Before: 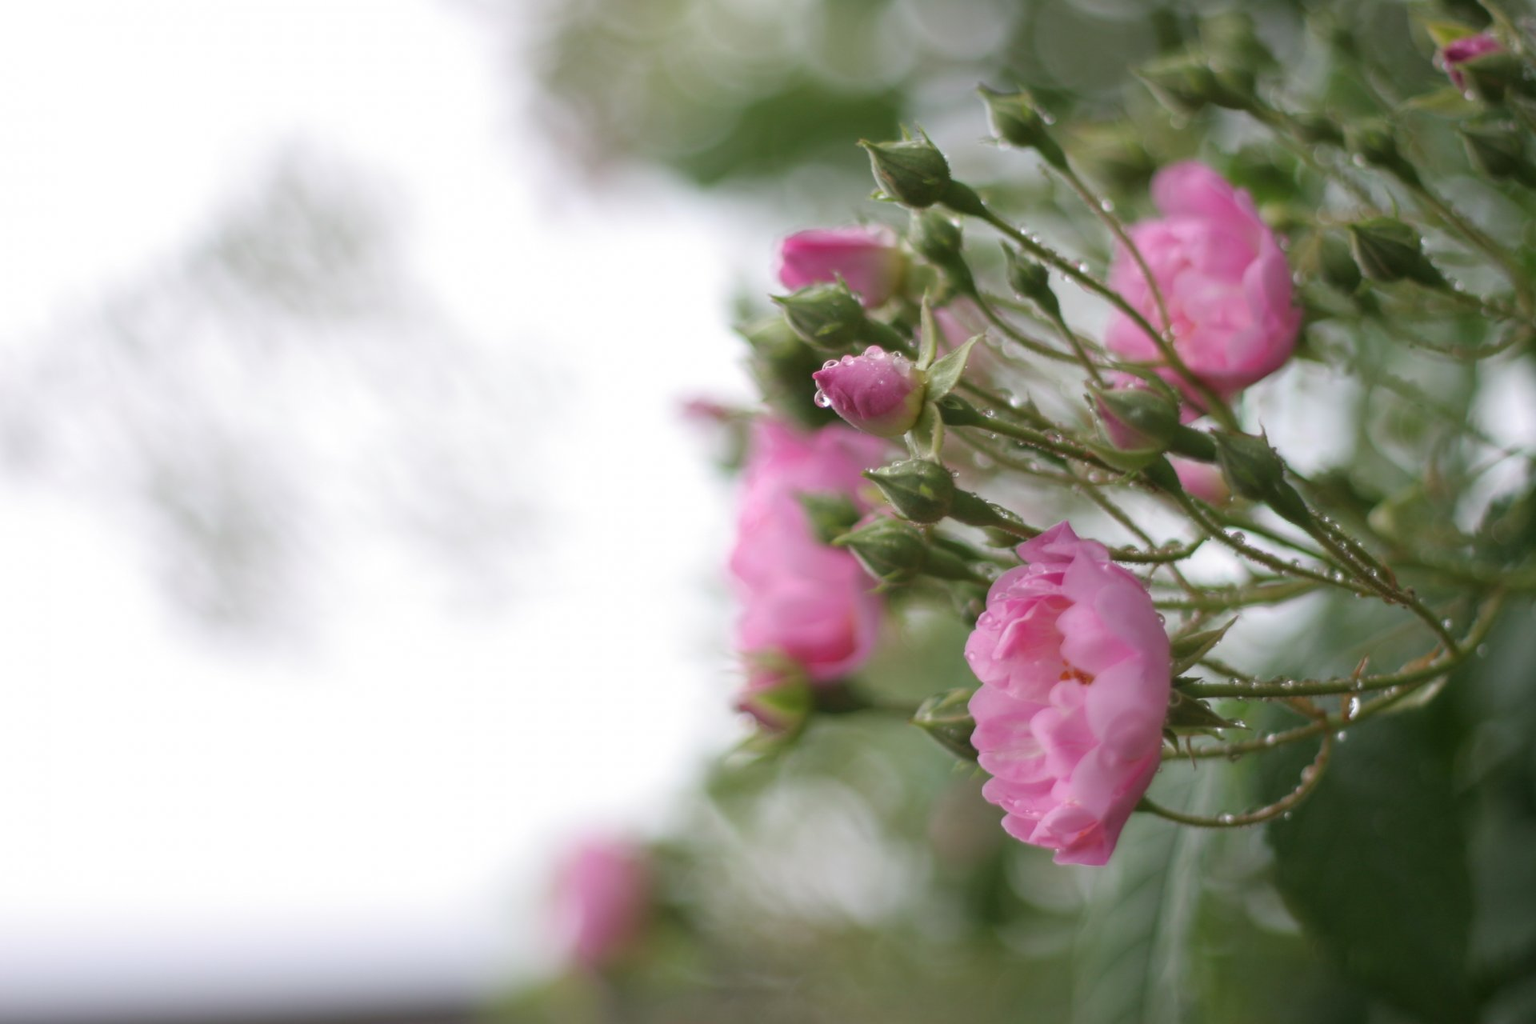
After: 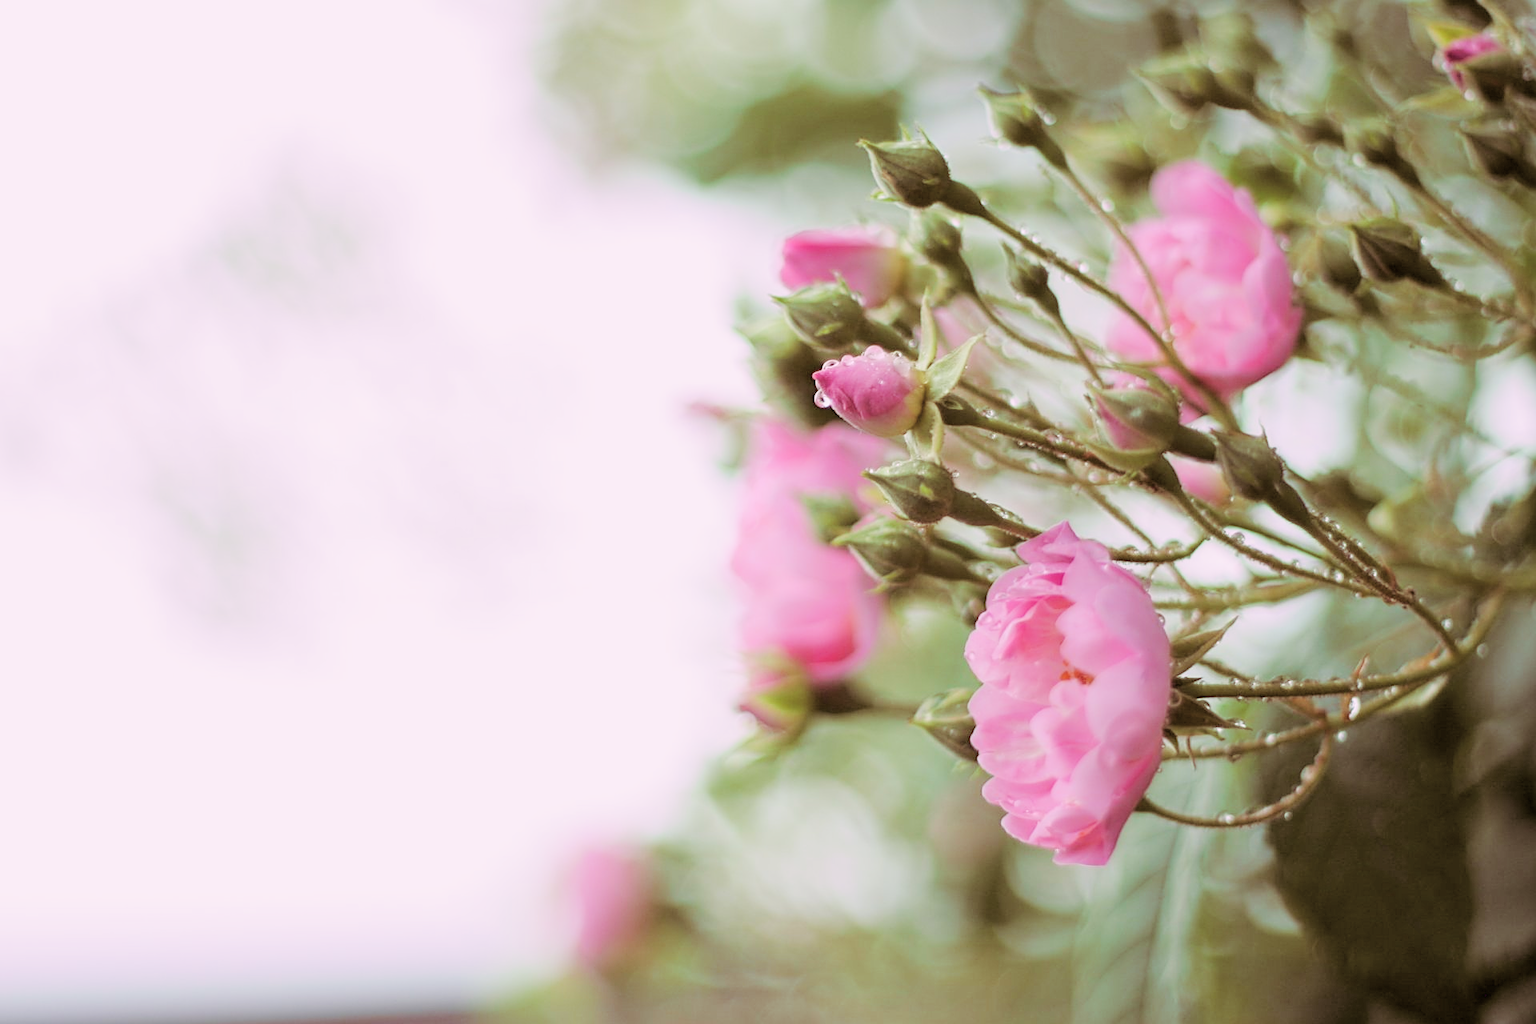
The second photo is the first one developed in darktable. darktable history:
split-toning: highlights › hue 298.8°, highlights › saturation 0.73, compress 41.76%
sharpen: amount 0.575
filmic rgb: black relative exposure -7.15 EV, white relative exposure 5.36 EV, hardness 3.02
exposure: black level correction 0.009, exposure 1.425 EV, compensate highlight preservation false
